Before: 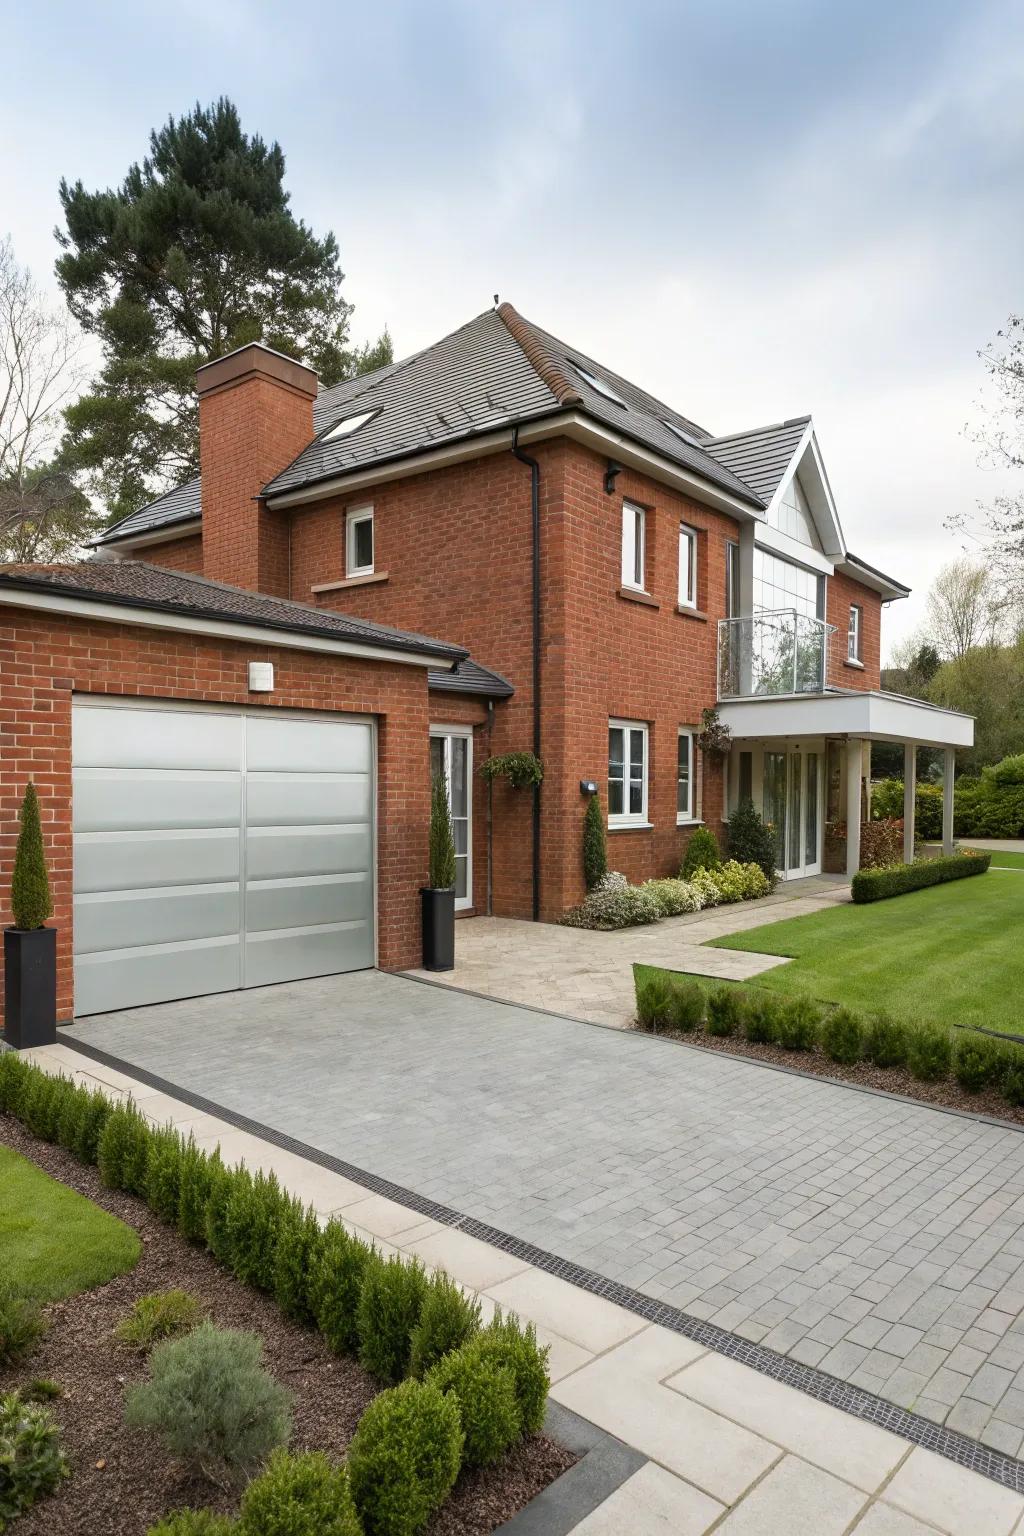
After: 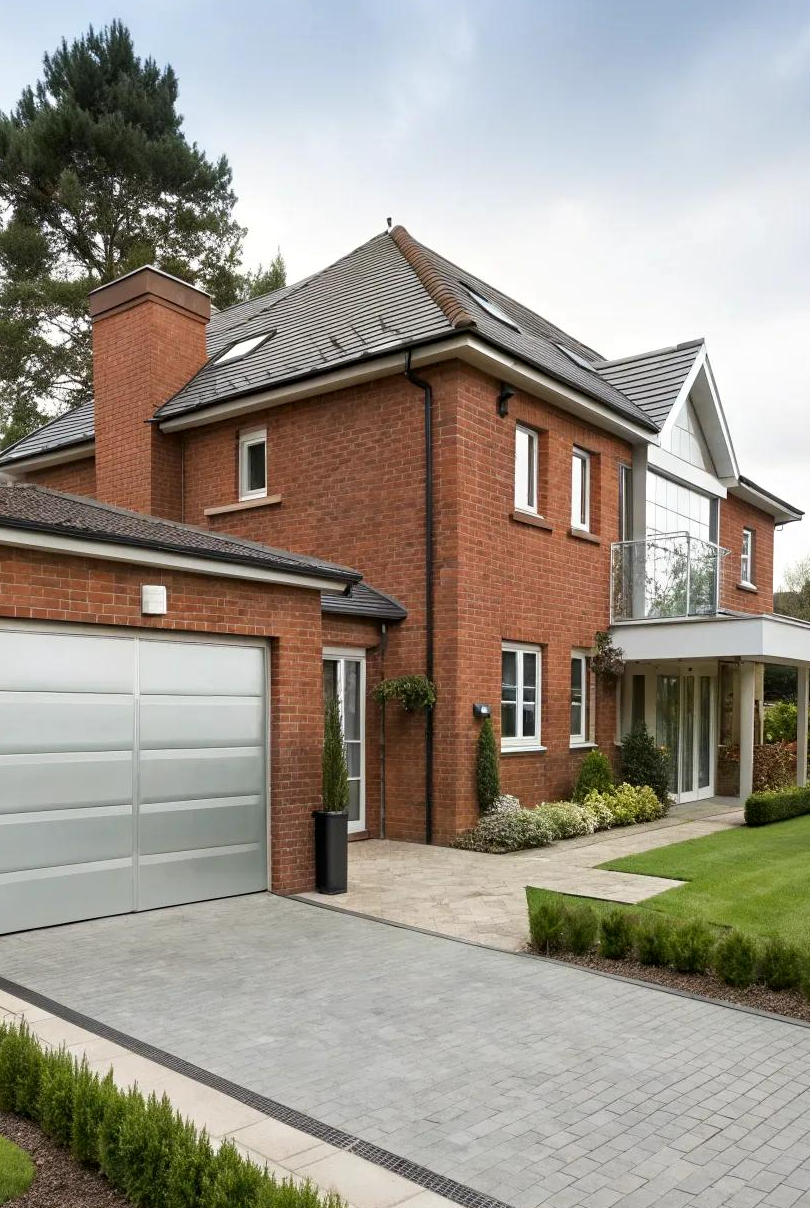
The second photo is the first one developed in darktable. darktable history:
contrast equalizer: y [[0.535, 0.543, 0.548, 0.548, 0.542, 0.532], [0.5 ×6], [0.5 ×6], [0 ×6], [0 ×6]], mix 0.336
crop and rotate: left 10.467%, top 5.074%, right 10.375%, bottom 16.268%
